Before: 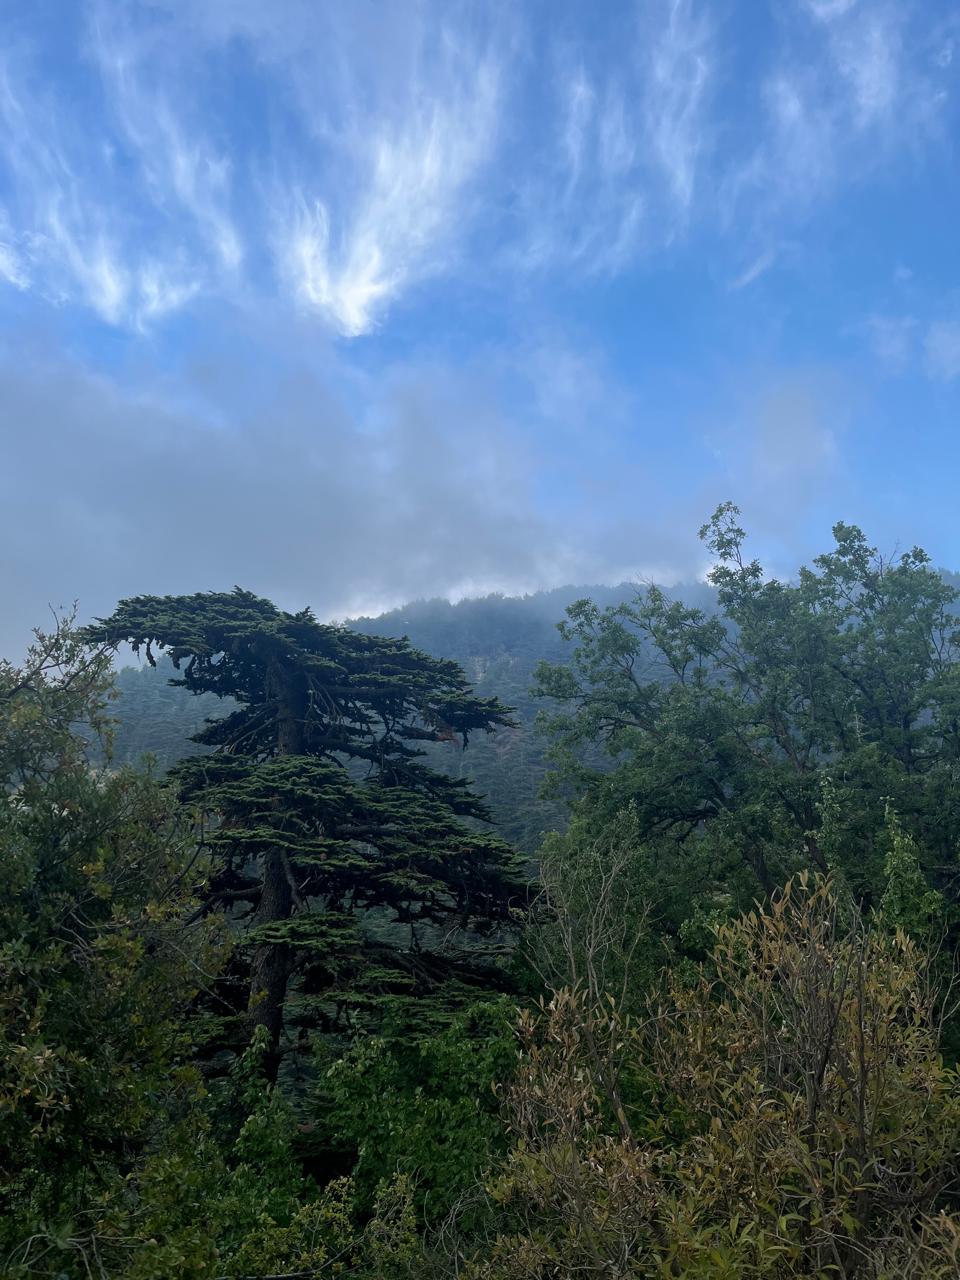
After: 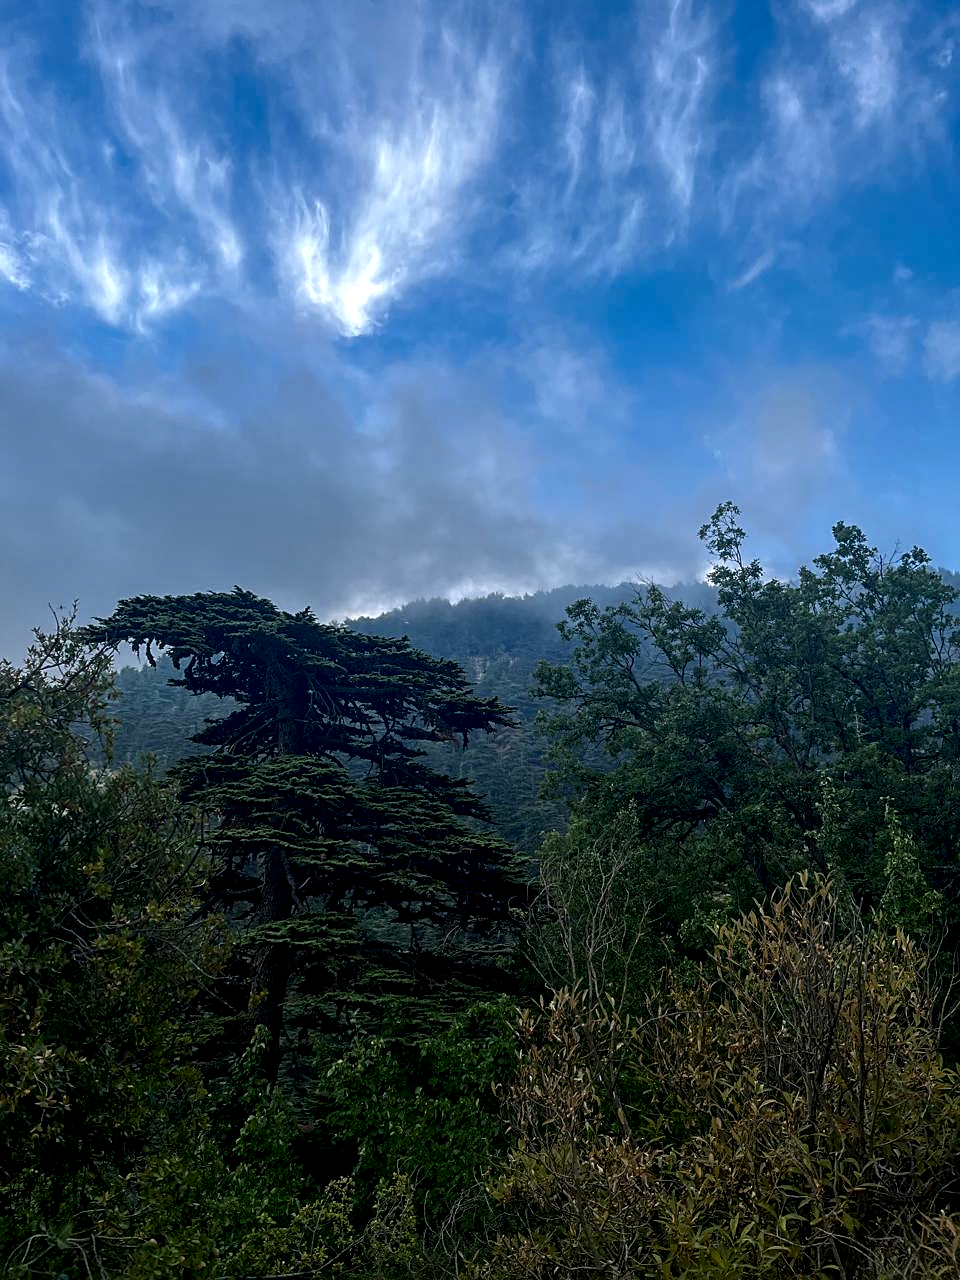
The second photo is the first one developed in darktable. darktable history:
sharpen: on, module defaults
local contrast: detail 150%
contrast brightness saturation: brightness -0.2, saturation 0.08
